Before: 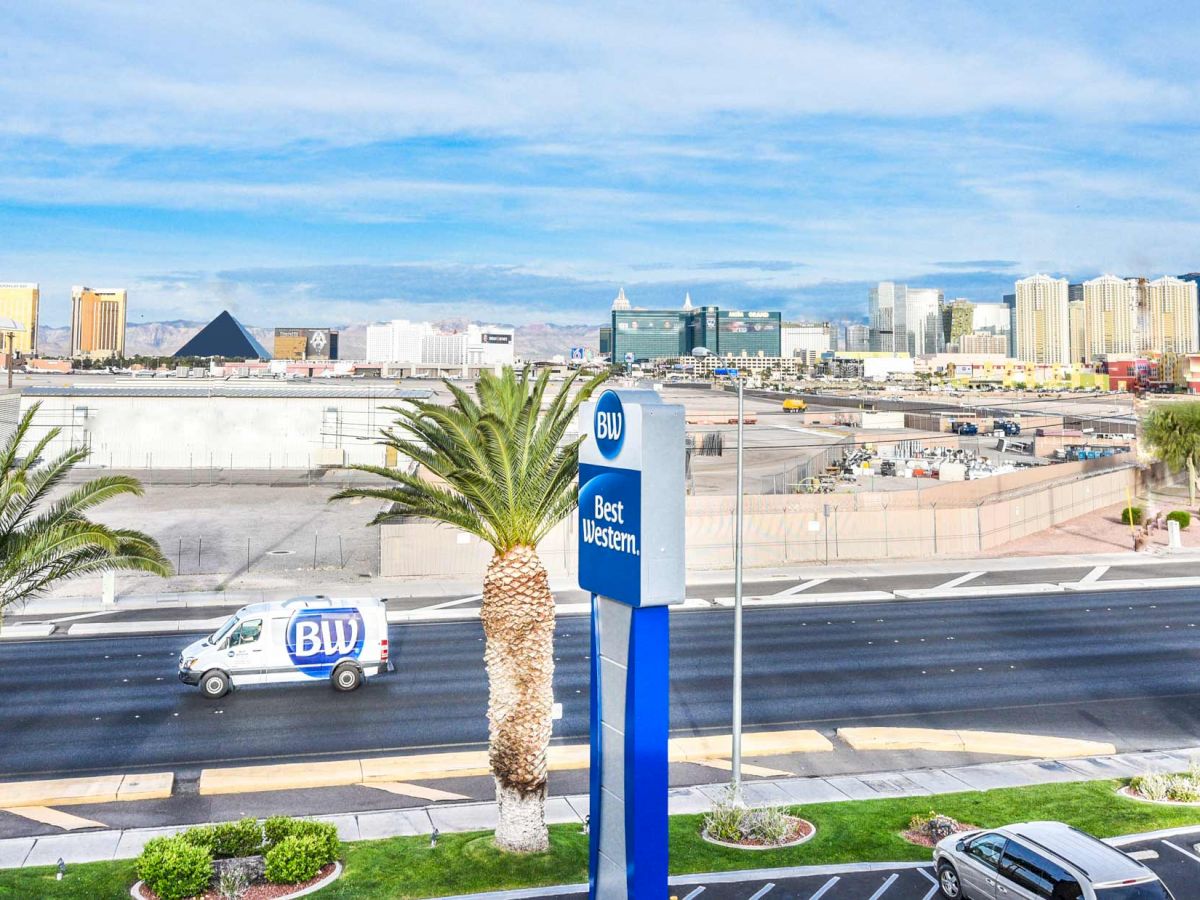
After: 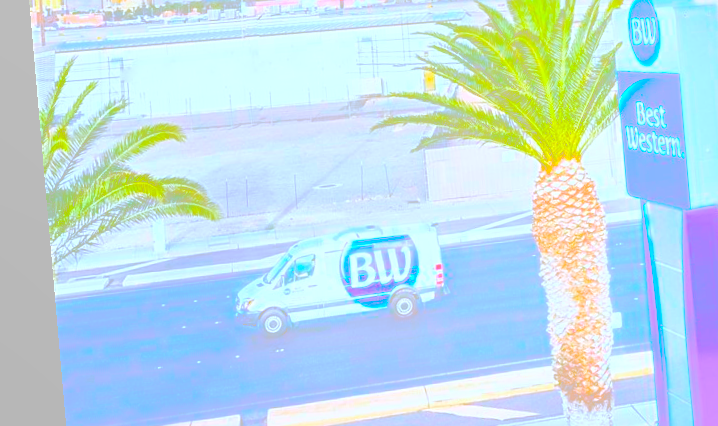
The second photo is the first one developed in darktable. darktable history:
sharpen: on, module defaults
crop: top 44.483%, right 43.593%, bottom 12.892%
contrast brightness saturation: contrast 0.09, brightness -0.59, saturation 0.17
white balance: red 0.948, green 1.02, blue 1.176
rotate and perspective: rotation -4.98°, automatic cropping off
bloom: size 70%, threshold 25%, strength 70%
color balance rgb: linear chroma grading › global chroma 25%, perceptual saturation grading › global saturation 50%
